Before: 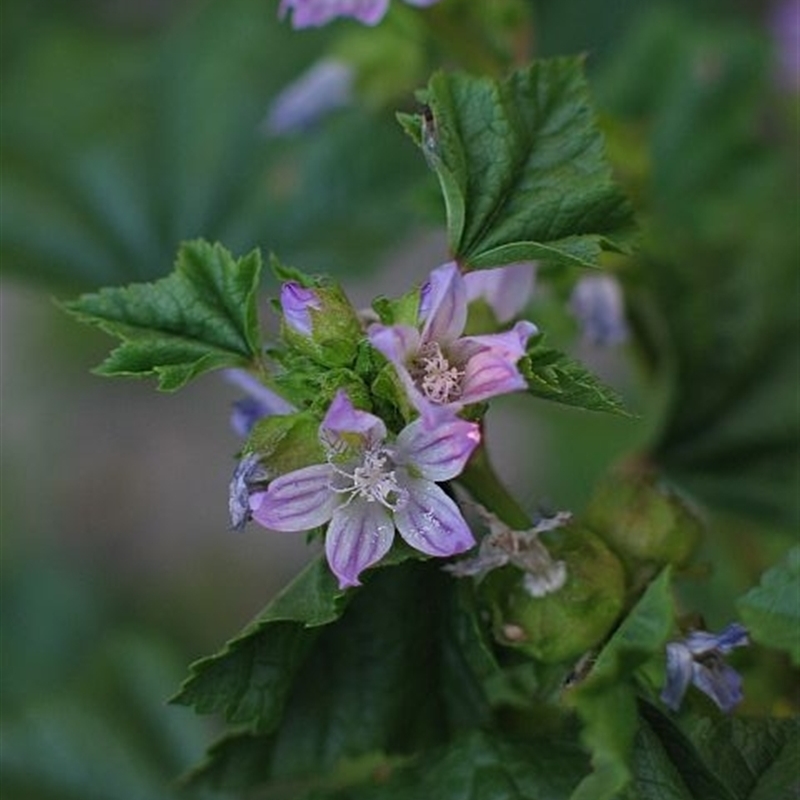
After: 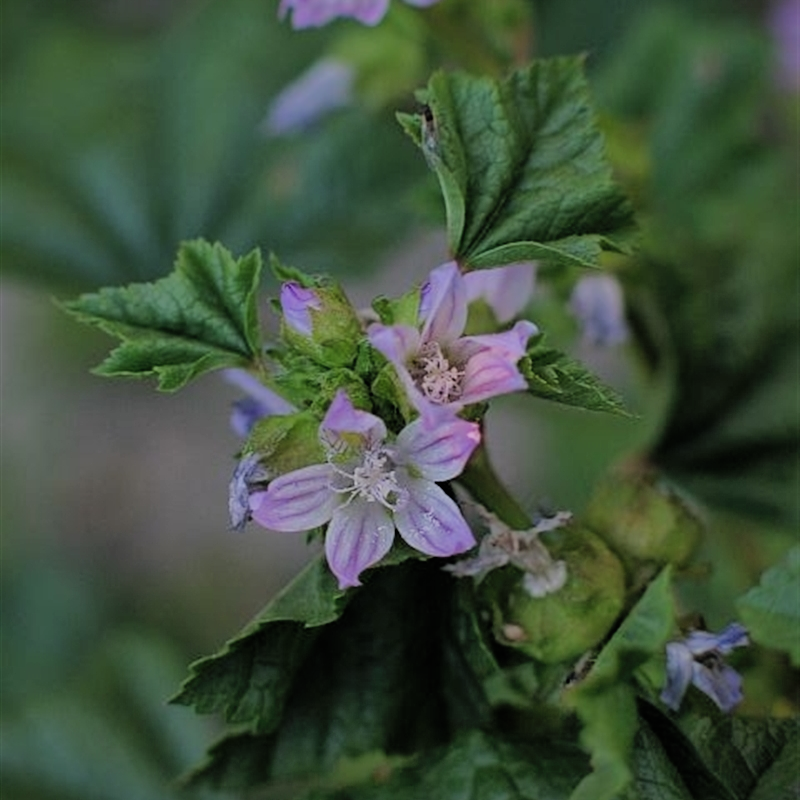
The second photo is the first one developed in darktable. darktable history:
filmic rgb: black relative exposure -9.2 EV, white relative exposure 6.82 EV, hardness 3.05, contrast 1.055, color science v4 (2020), iterations of high-quality reconstruction 0
shadows and highlights: on, module defaults
